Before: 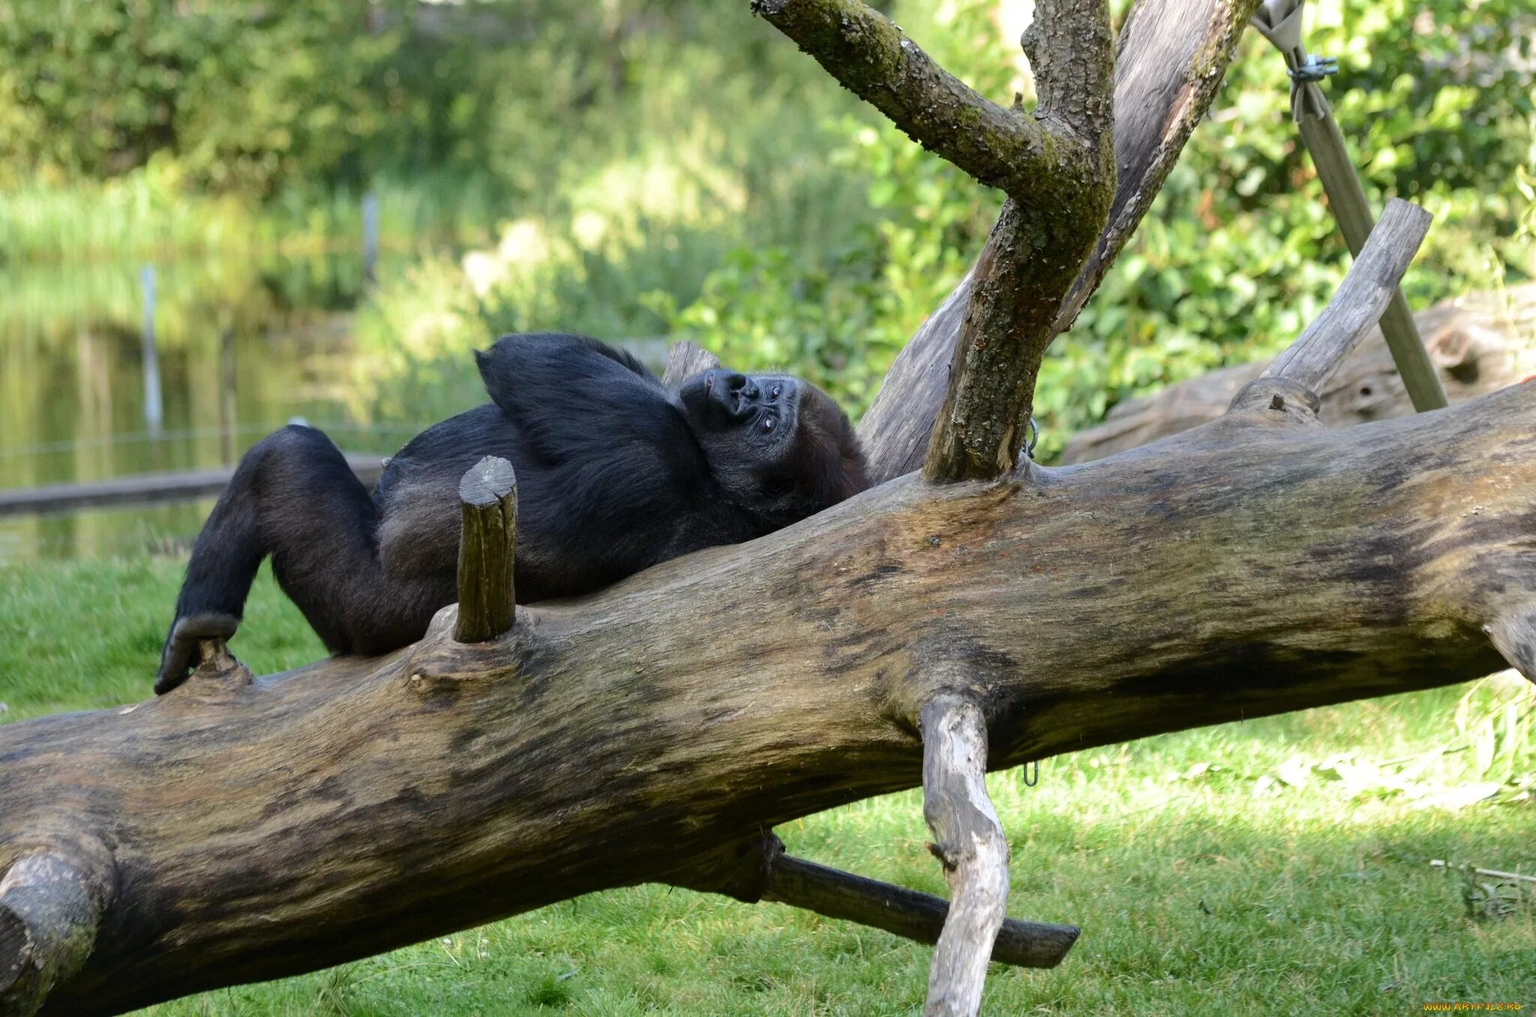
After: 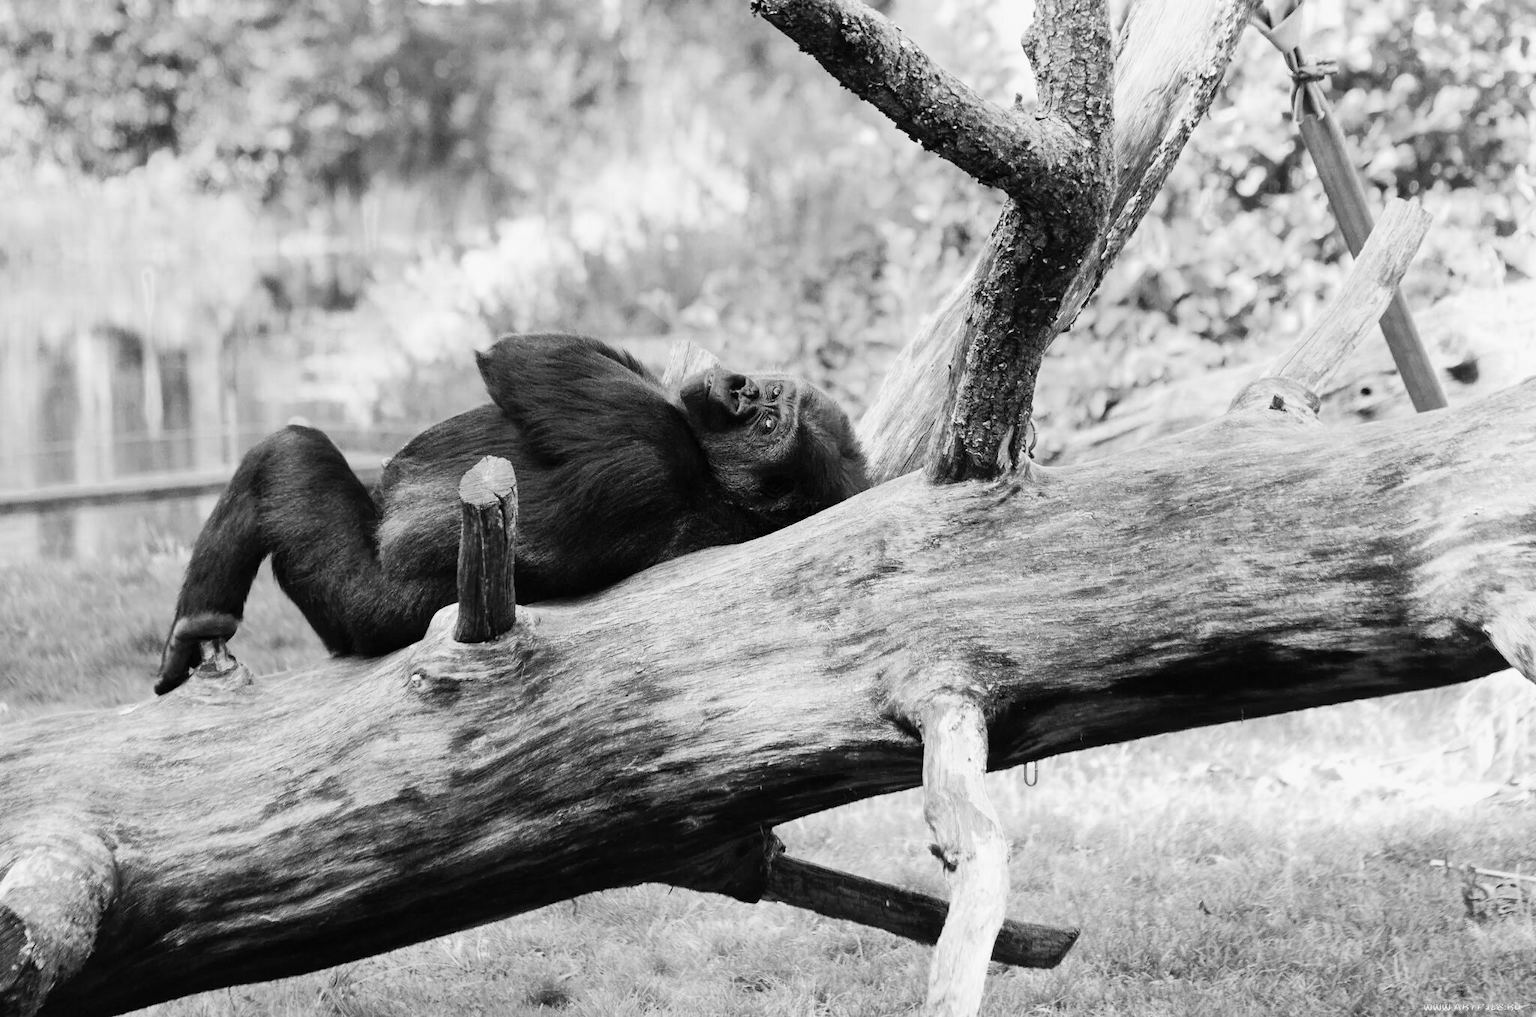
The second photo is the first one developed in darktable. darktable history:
color balance rgb: shadows lift › chroma 1%, shadows lift › hue 113°, highlights gain › chroma 0.2%, highlights gain › hue 333°, perceptual saturation grading › global saturation 20%, perceptual saturation grading › highlights -50%, perceptual saturation grading › shadows 25%, contrast -30%
color zones: curves: ch0 [(0, 0.5) (0.125, 0.4) (0.25, 0.5) (0.375, 0.4) (0.5, 0.4) (0.625, 0.35) (0.75, 0.35) (0.875, 0.5)]; ch1 [(0, 0.35) (0.125, 0.45) (0.25, 0.35) (0.375, 0.35) (0.5, 0.35) (0.625, 0.35) (0.75, 0.45) (0.875, 0.35)]; ch2 [(0, 0.6) (0.125, 0.5) (0.25, 0.5) (0.375, 0.6) (0.5, 0.6) (0.625, 0.5) (0.75, 0.5) (0.875, 0.5)]
monochrome: on, module defaults
rgb curve: curves: ch0 [(0, 0) (0.21, 0.15) (0.24, 0.21) (0.5, 0.75) (0.75, 0.96) (0.89, 0.99) (1, 1)]; ch1 [(0, 0.02) (0.21, 0.13) (0.25, 0.2) (0.5, 0.67) (0.75, 0.9) (0.89, 0.97) (1, 1)]; ch2 [(0, 0.02) (0.21, 0.13) (0.25, 0.2) (0.5, 0.67) (0.75, 0.9) (0.89, 0.97) (1, 1)], compensate middle gray true
